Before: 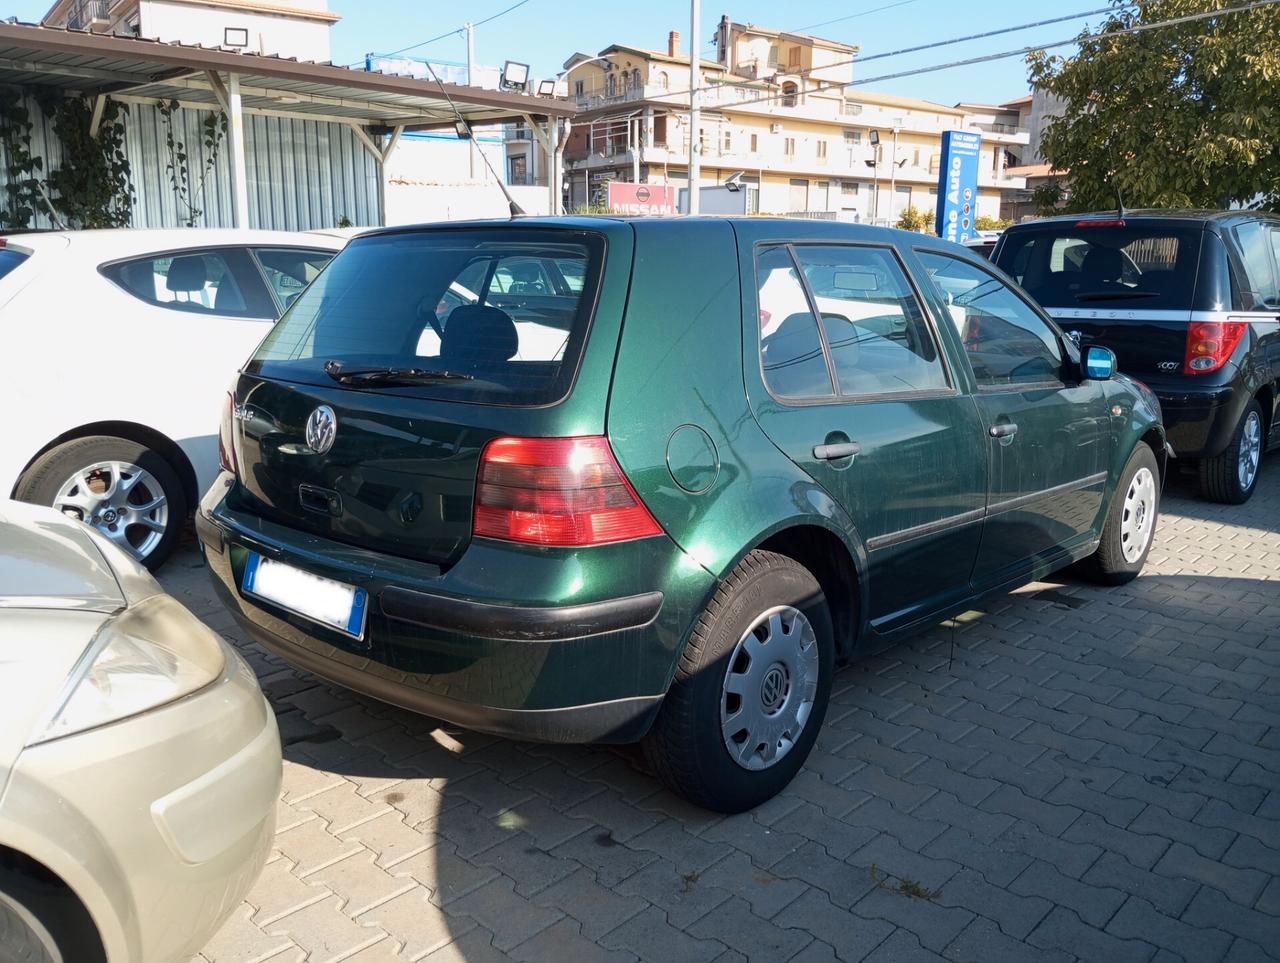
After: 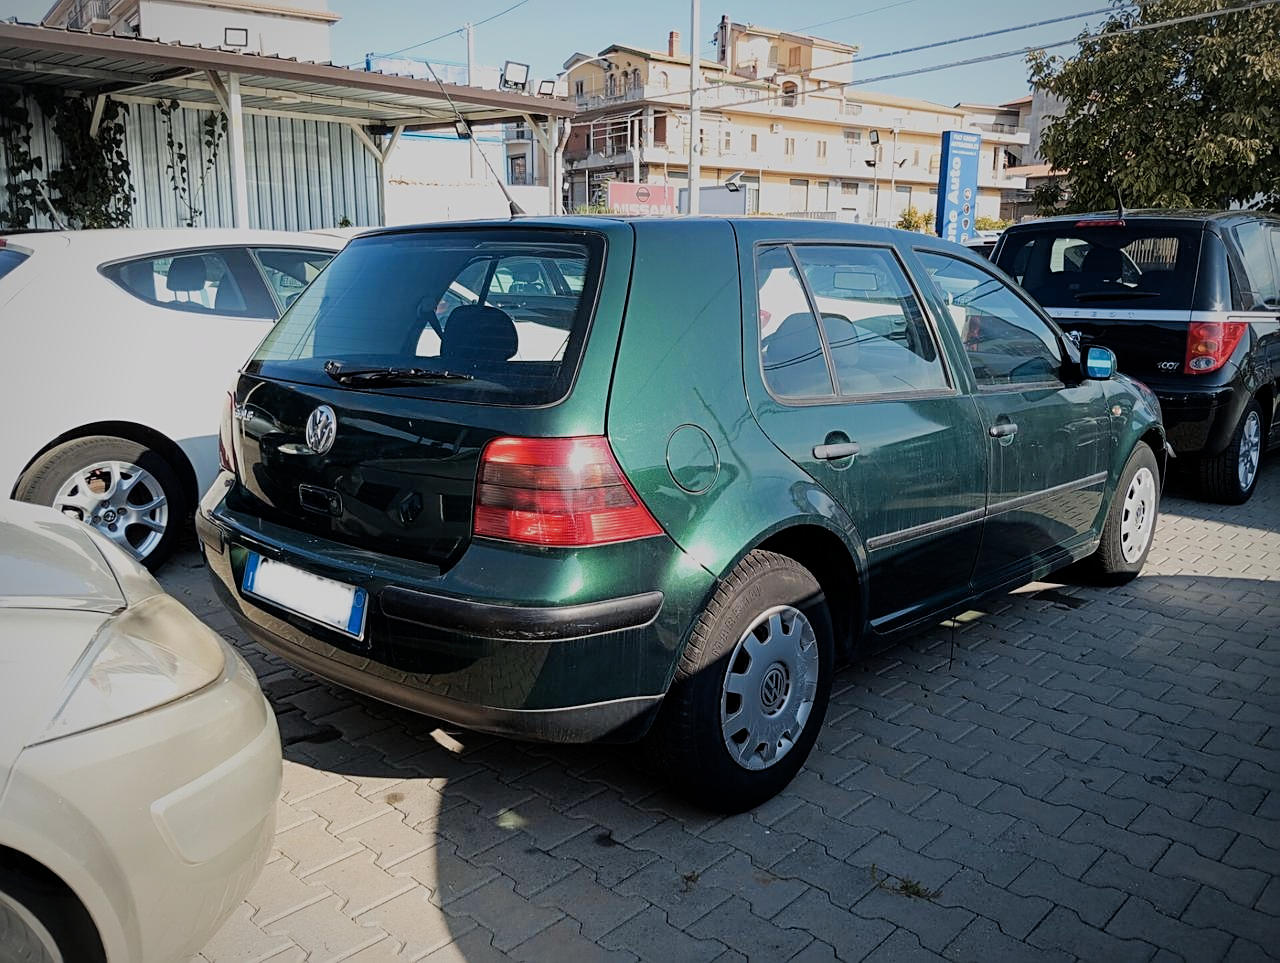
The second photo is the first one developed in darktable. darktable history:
sharpen: on, module defaults
filmic rgb: black relative exposure -7.14 EV, white relative exposure 5.34 EV, hardness 3.03
vignetting: brightness -0.396, saturation -0.292, width/height ratio 1.099
